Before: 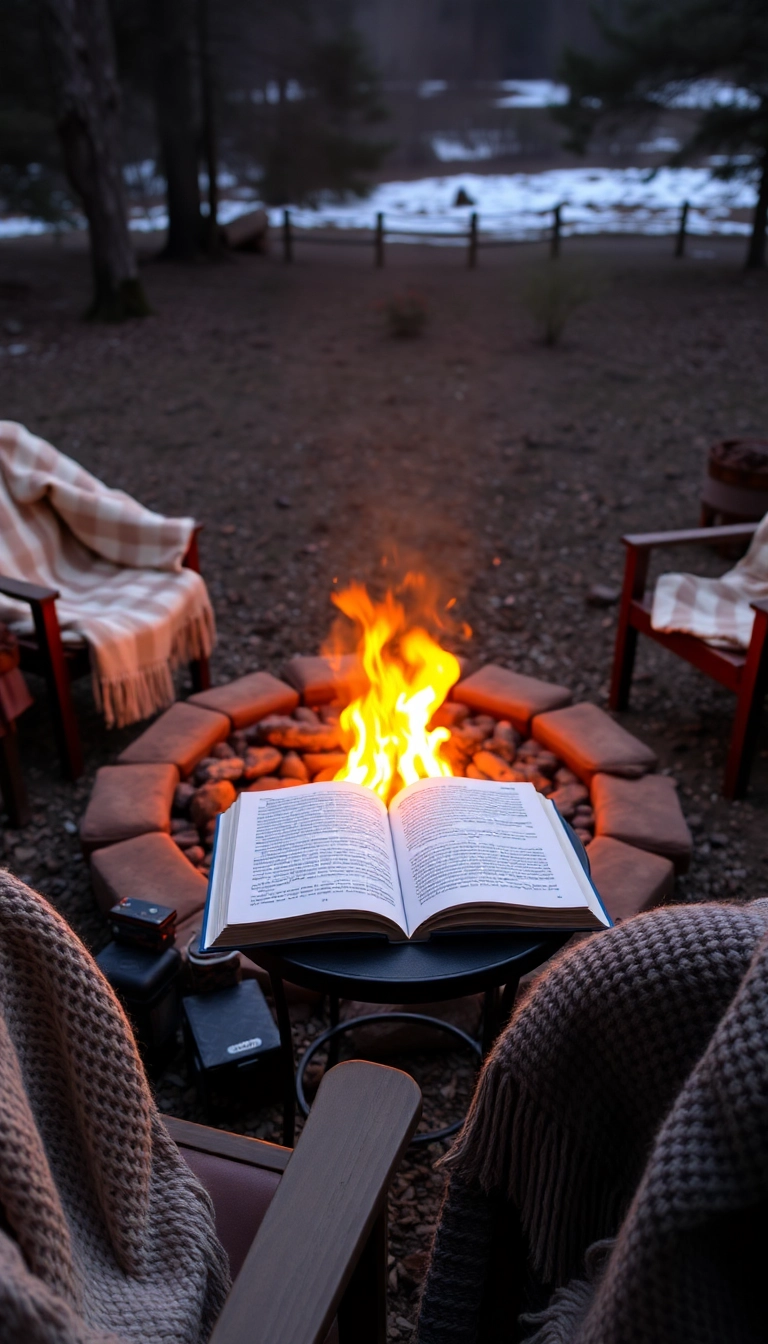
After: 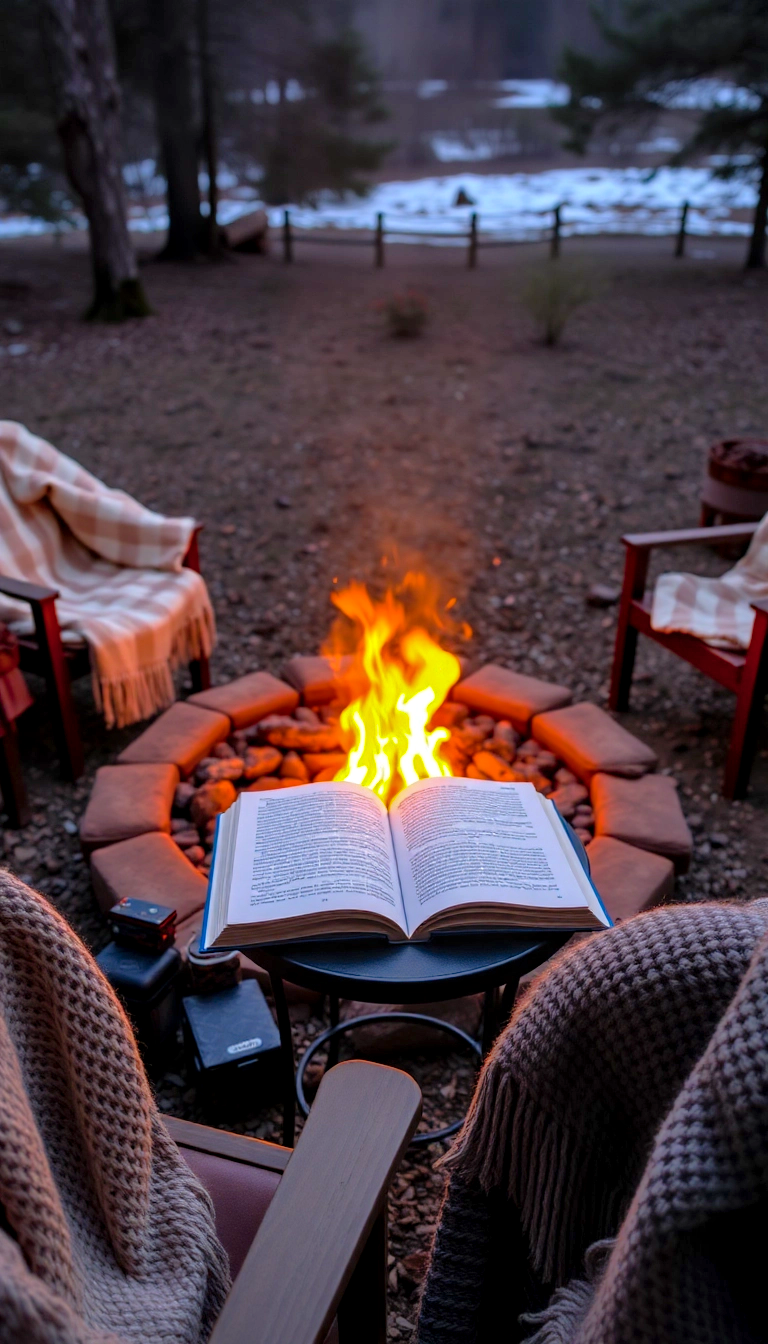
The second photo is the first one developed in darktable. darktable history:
local contrast: on, module defaults
color balance rgb: perceptual saturation grading › global saturation 20%, global vibrance 20%
shadows and highlights: on, module defaults
